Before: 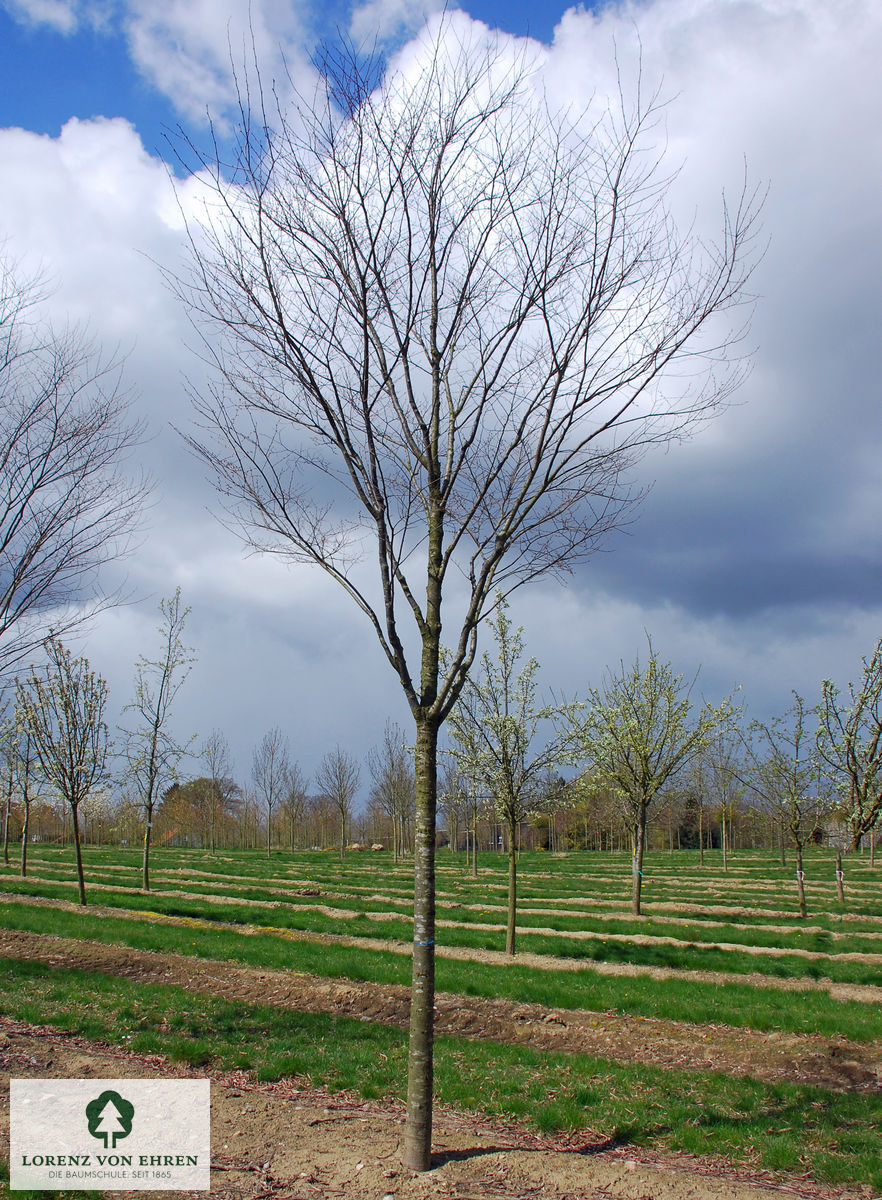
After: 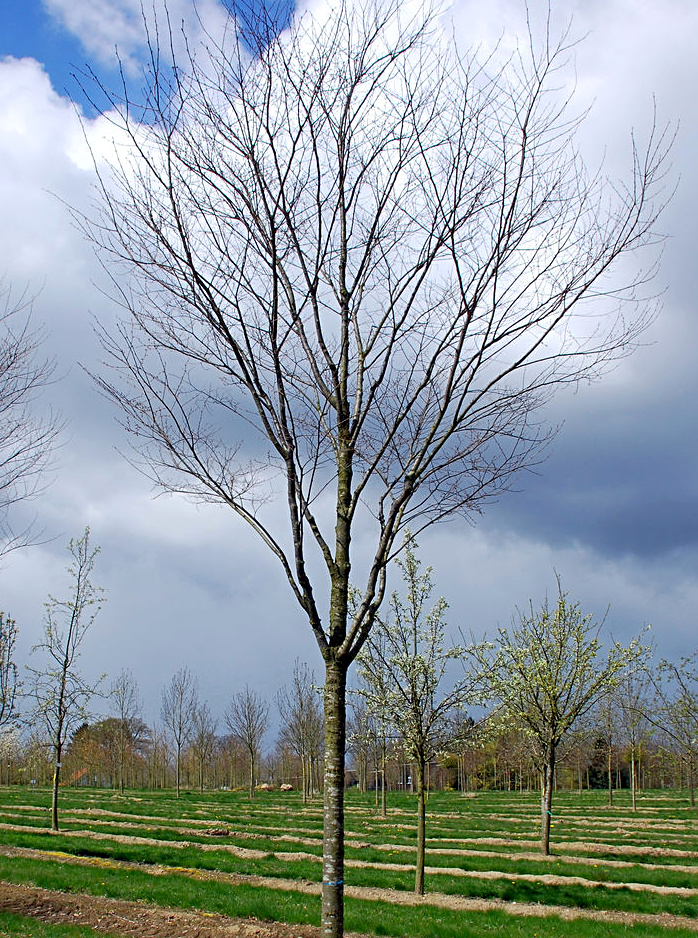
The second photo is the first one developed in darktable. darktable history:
sharpen: radius 2.523, amount 0.328
exposure: black level correction 0.007, exposure 0.087 EV, compensate highlight preservation false
crop and rotate: left 10.424%, top 5.076%, right 10.432%, bottom 16.714%
